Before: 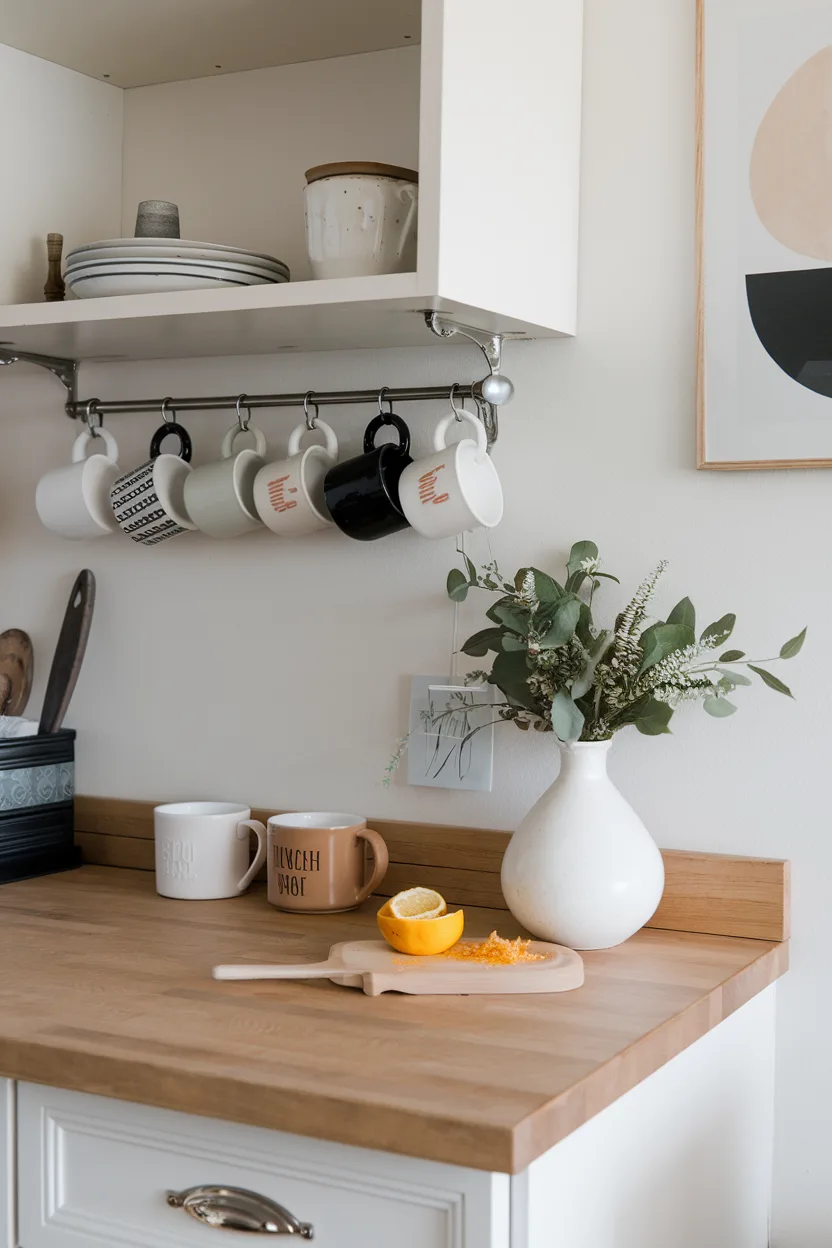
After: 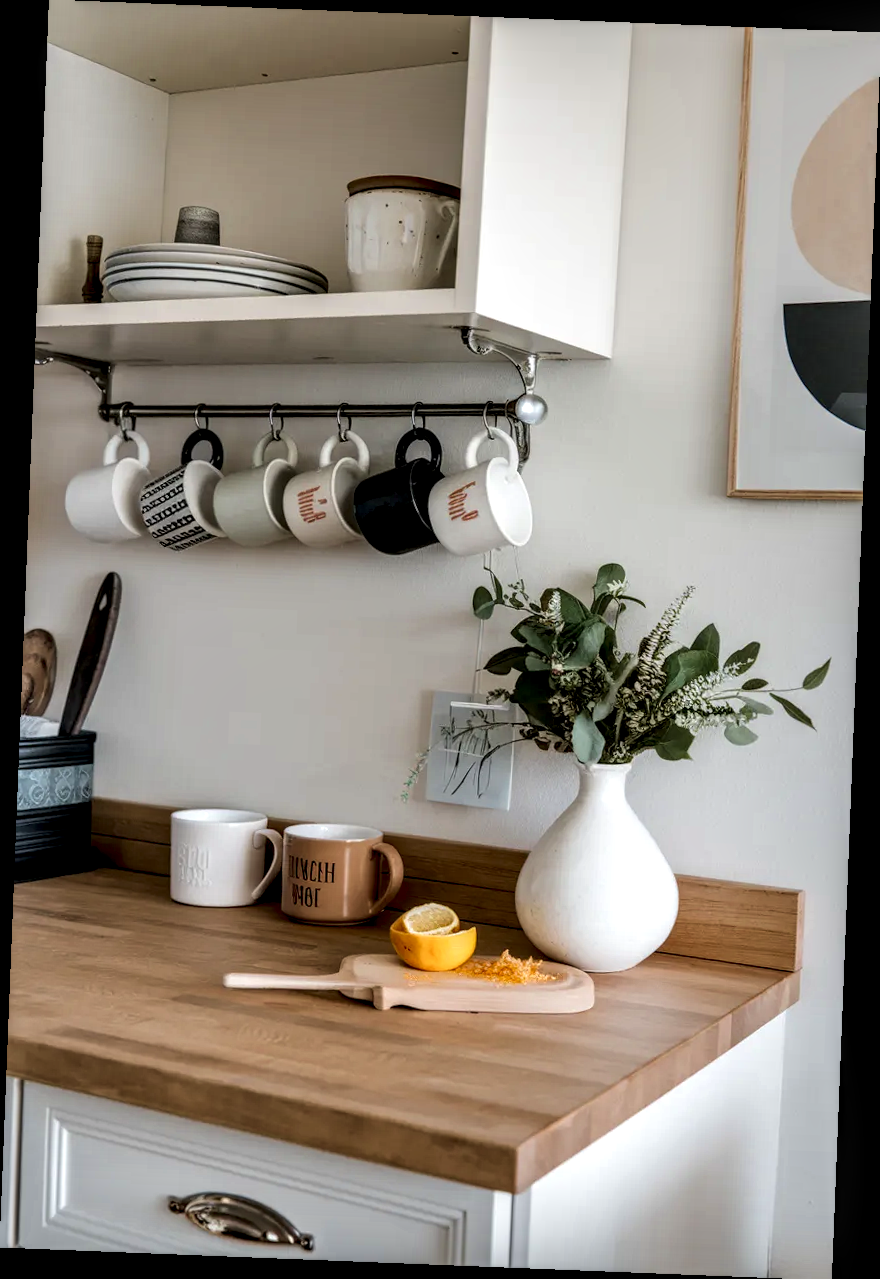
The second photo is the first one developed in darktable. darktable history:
rotate and perspective: rotation 2.27°, automatic cropping off
velvia: on, module defaults
local contrast: highlights 19%, detail 186%
